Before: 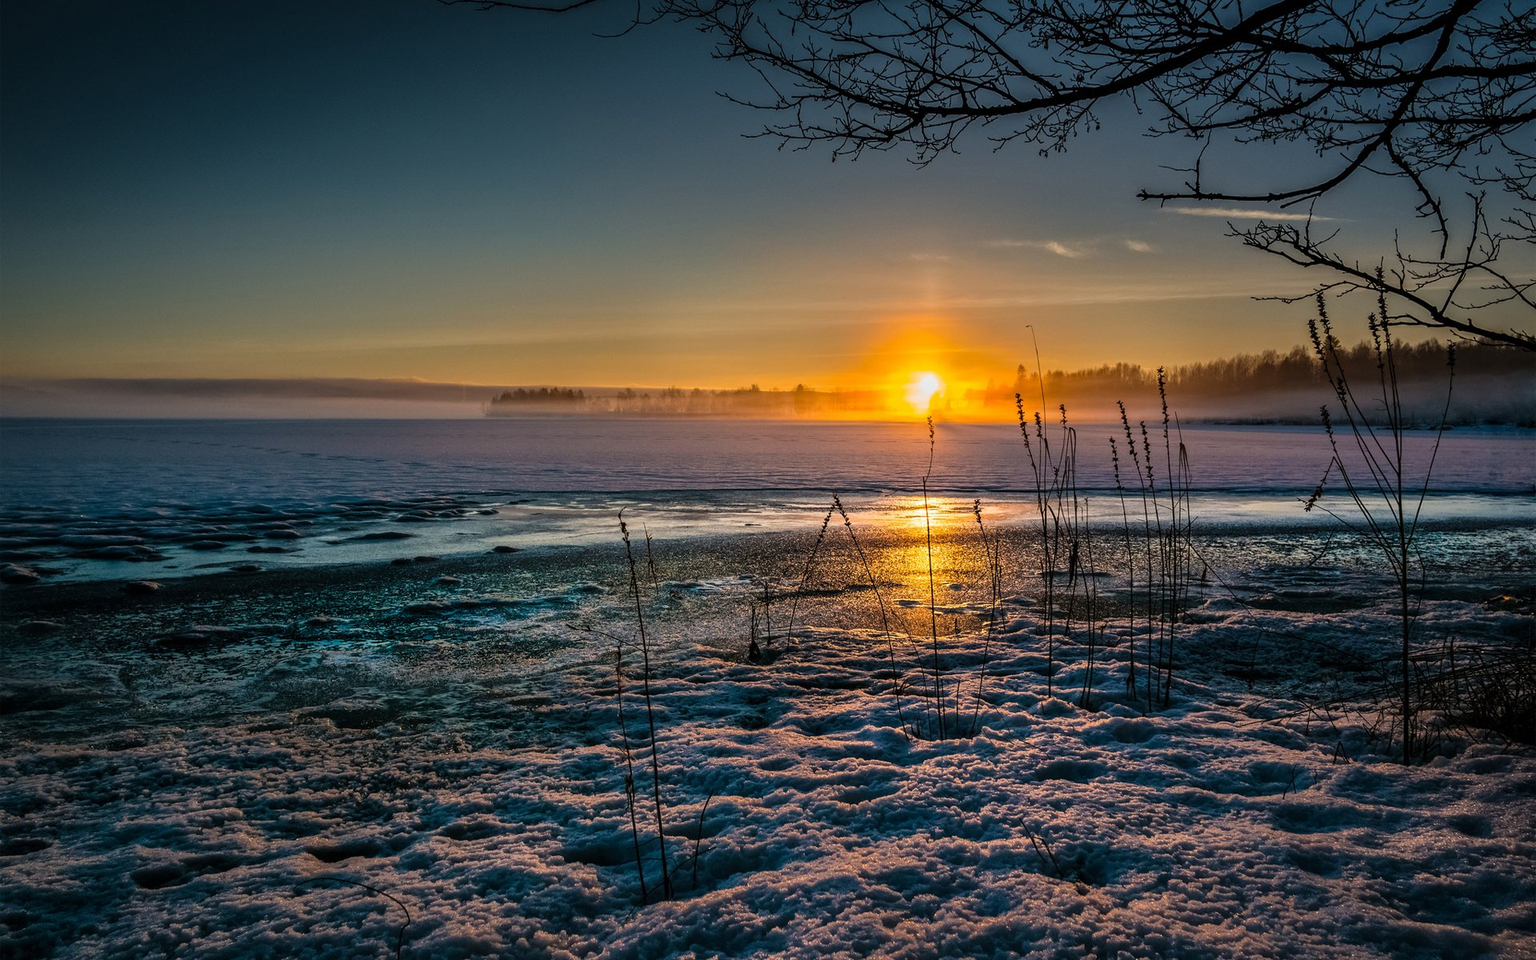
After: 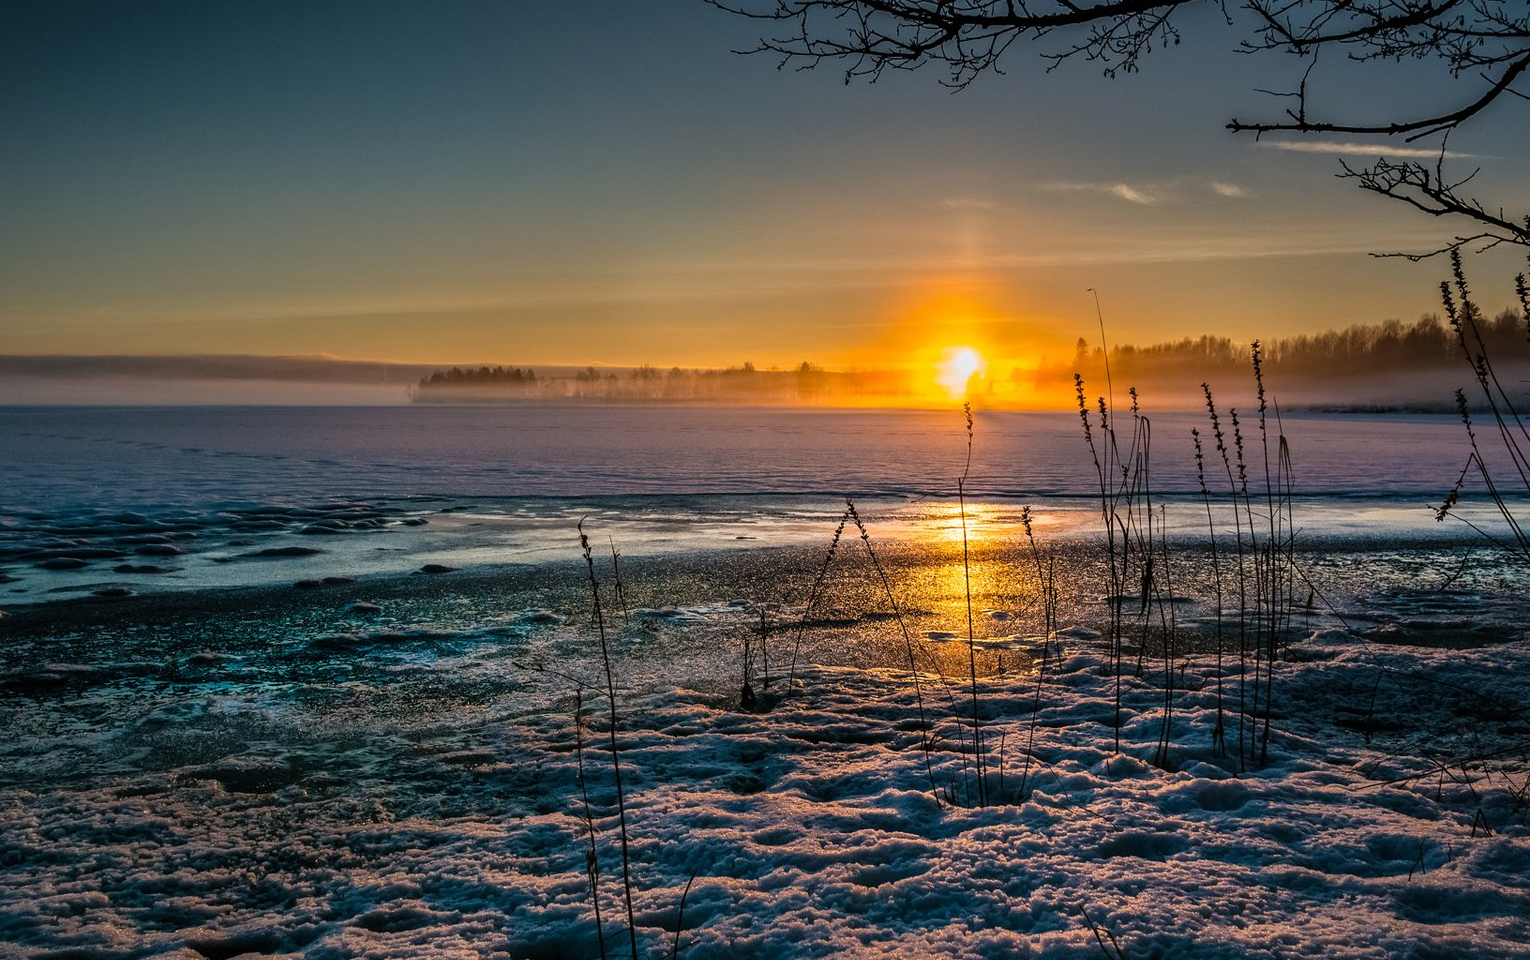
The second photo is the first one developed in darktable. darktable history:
crop and rotate: left 10.166%, top 9.852%, right 10.102%, bottom 10.136%
